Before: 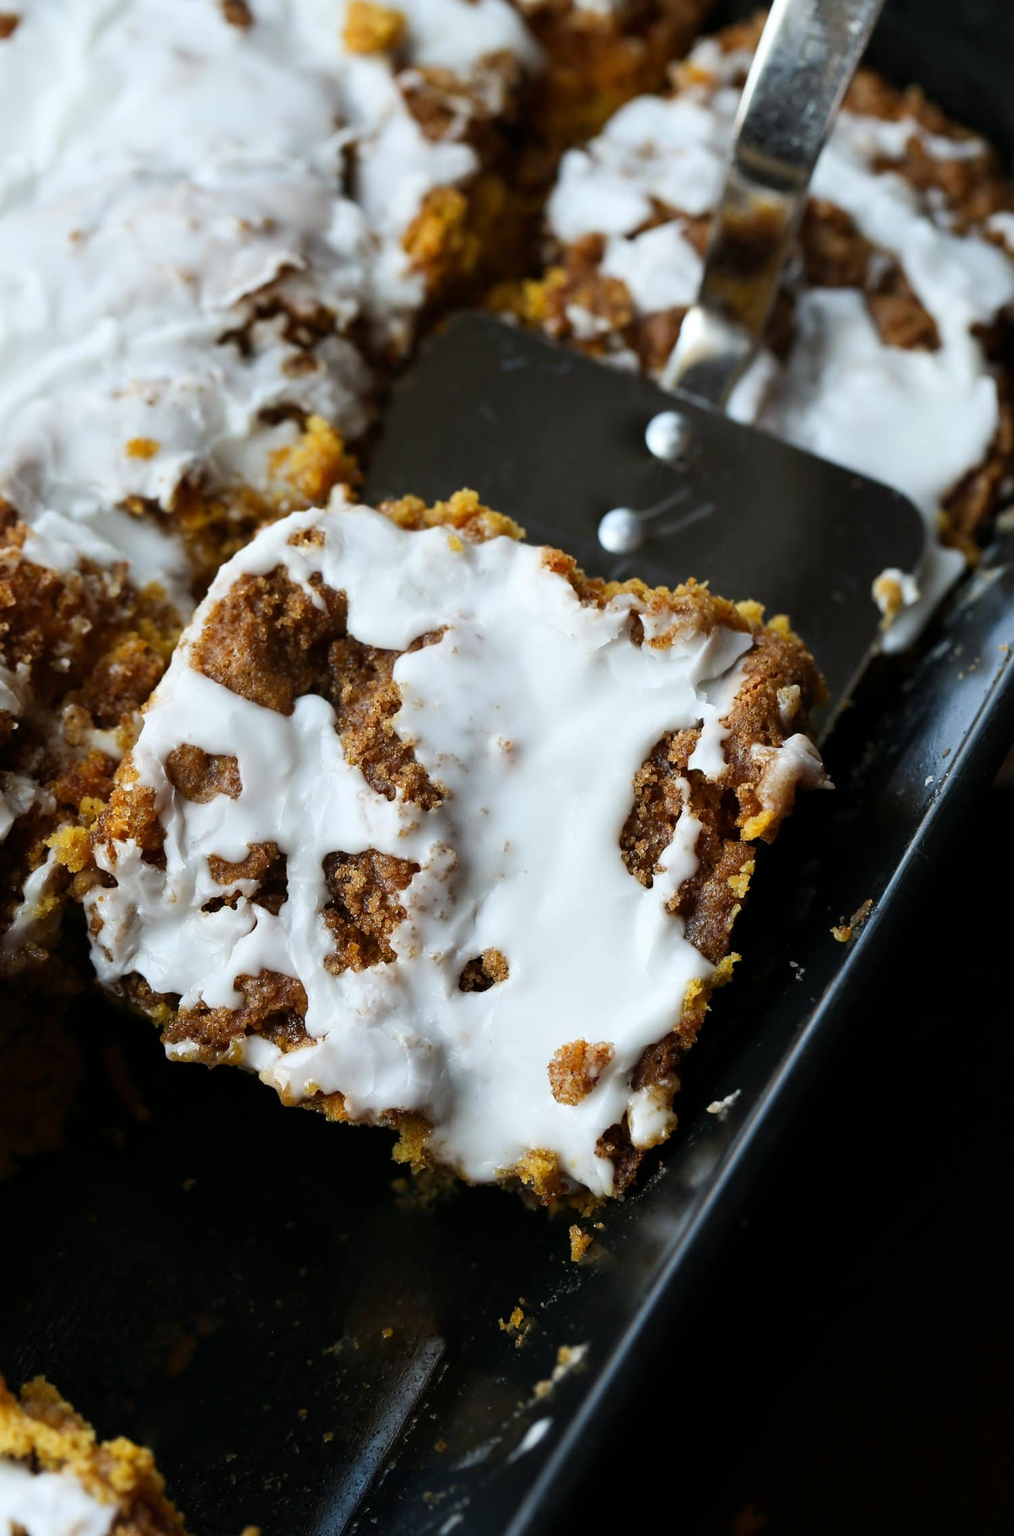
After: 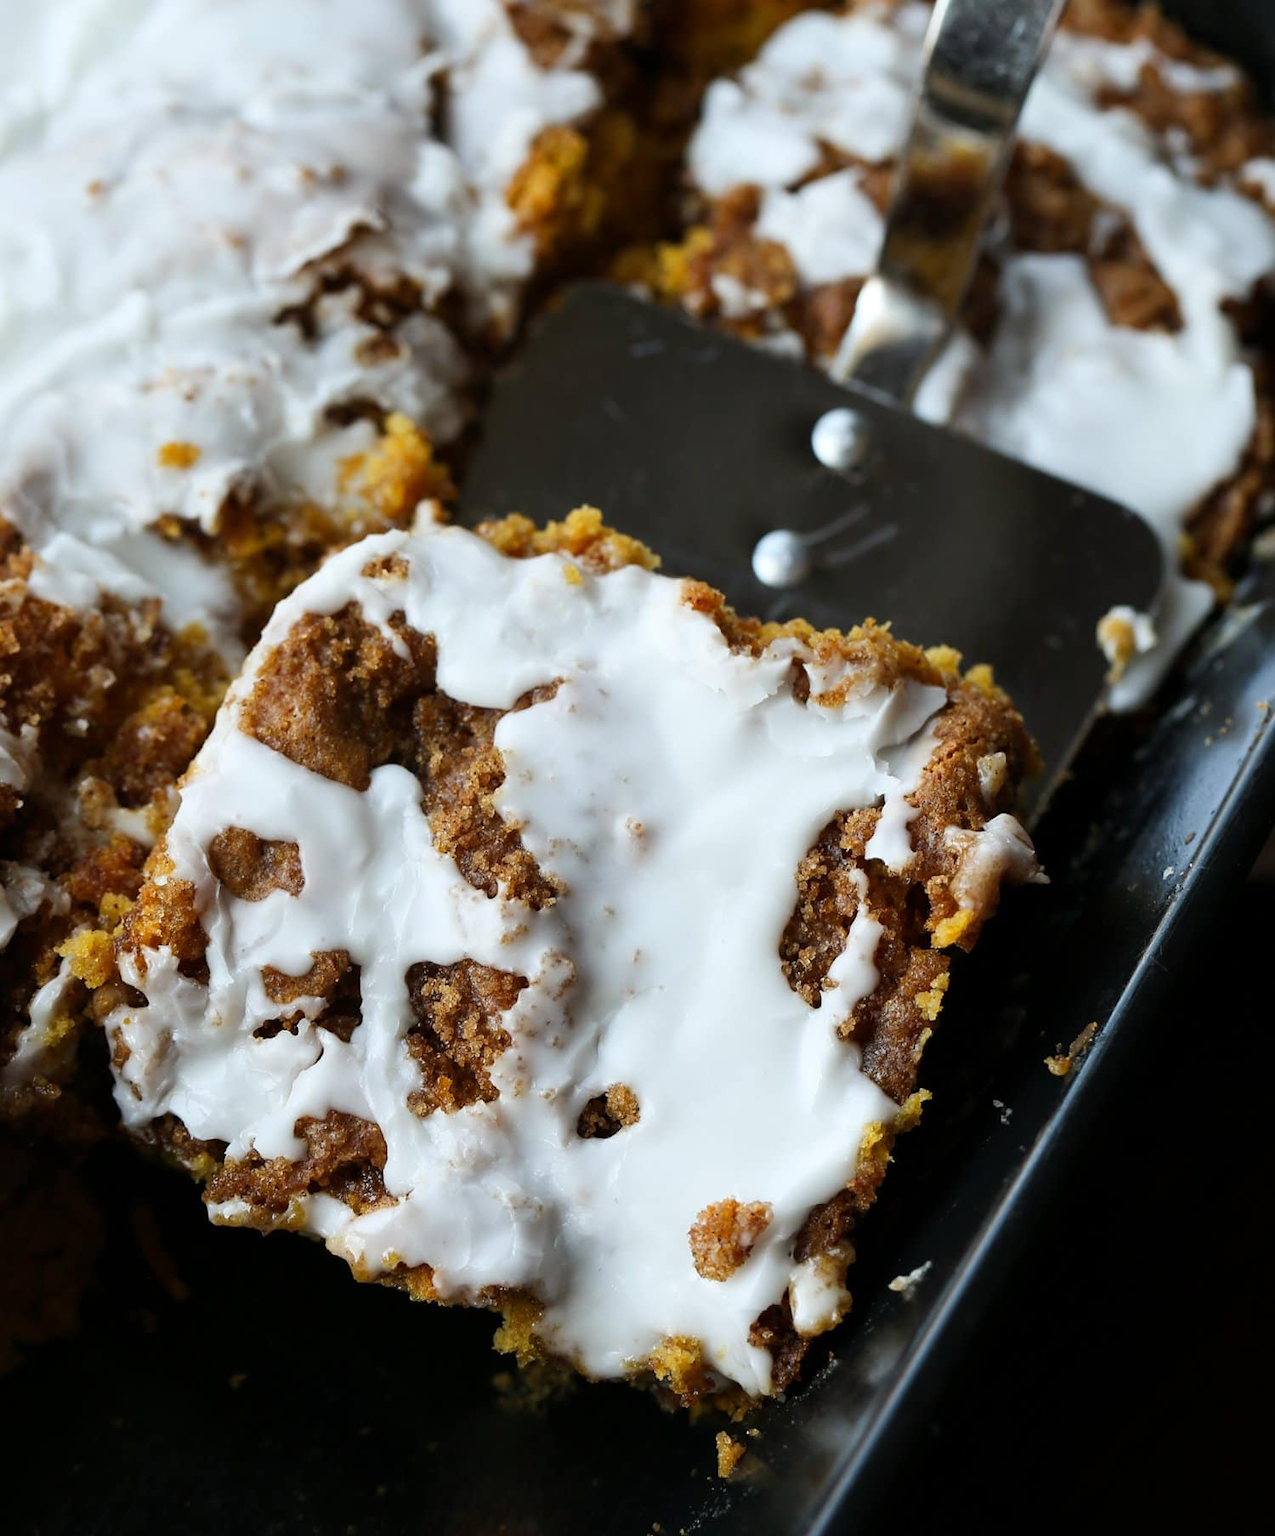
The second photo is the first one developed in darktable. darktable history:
crop and rotate: top 5.648%, bottom 14.805%
